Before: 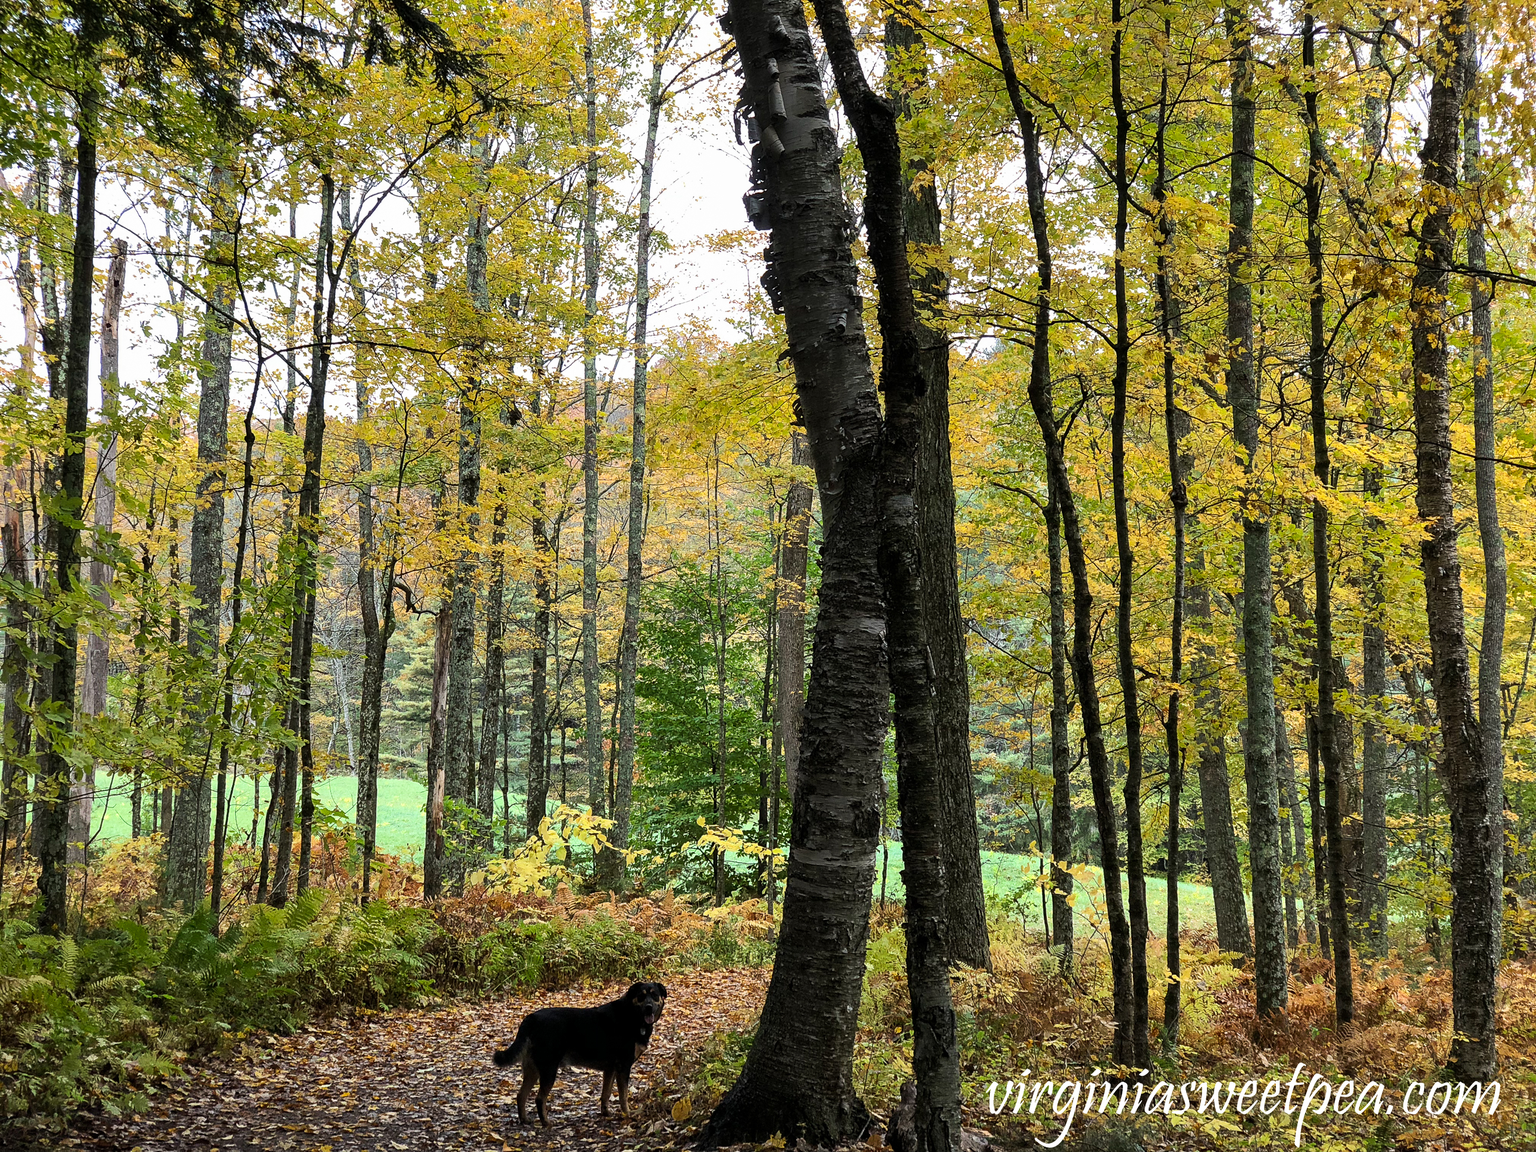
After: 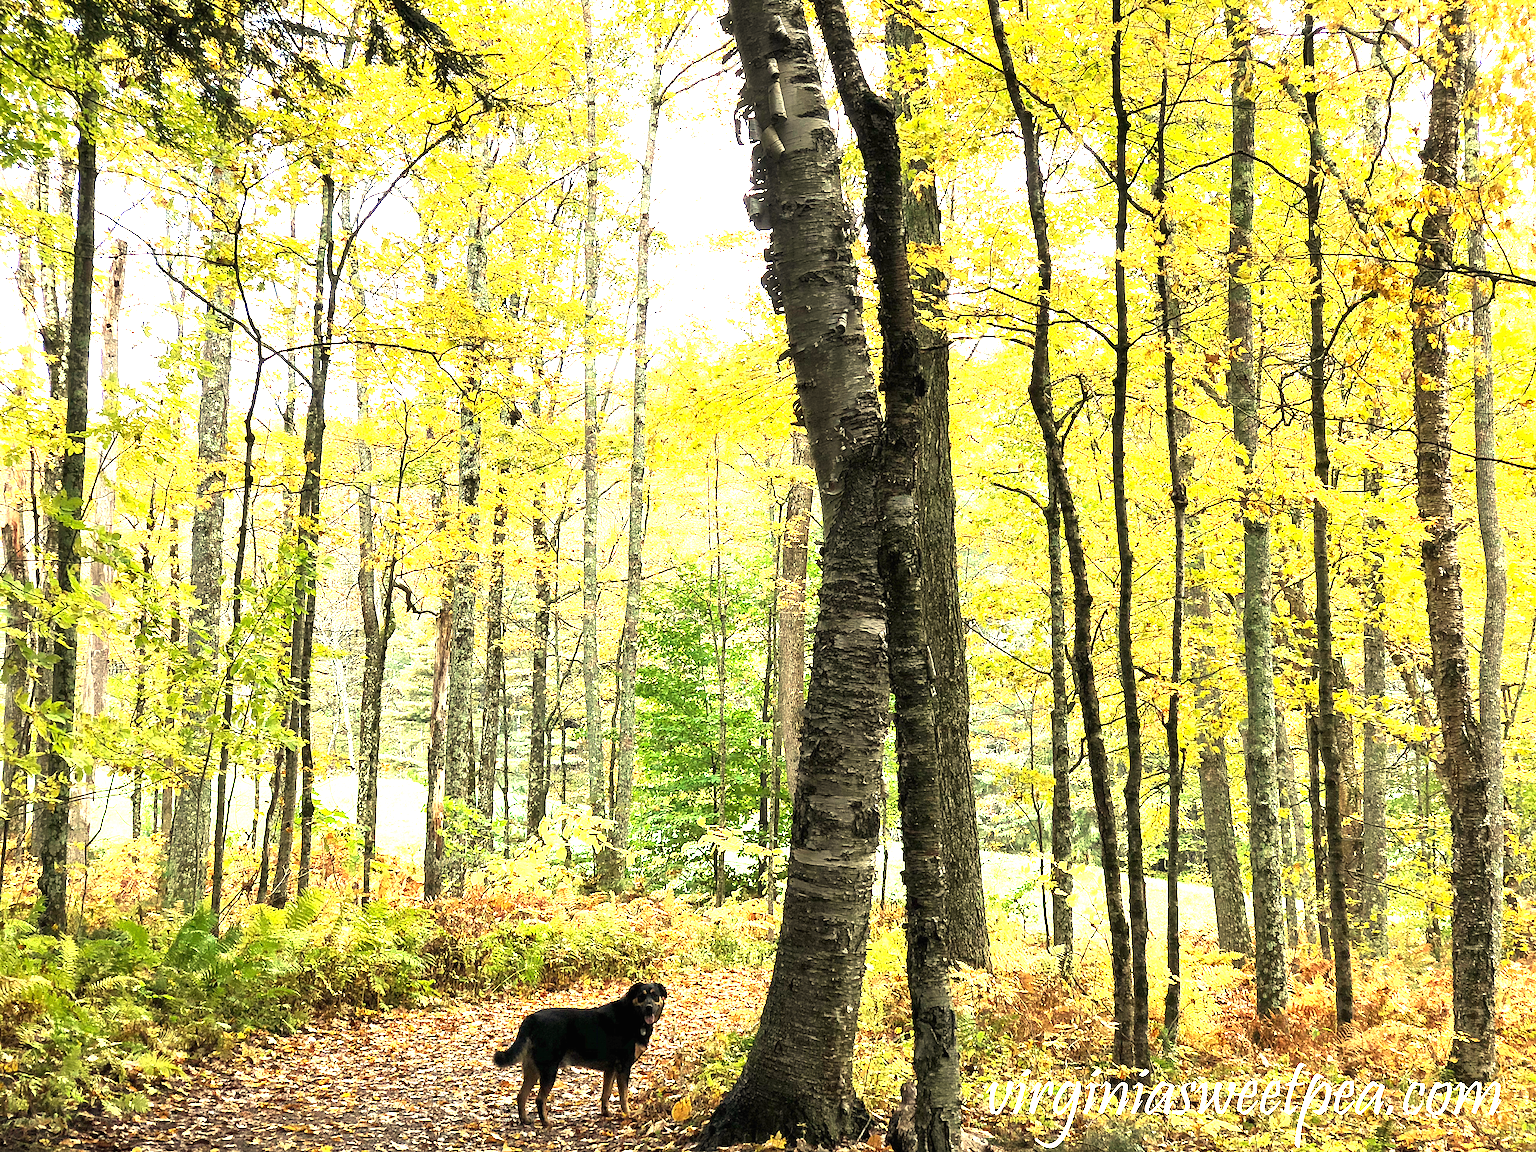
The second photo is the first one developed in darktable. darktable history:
white balance: red 1.08, blue 0.791
exposure: black level correction 0, exposure 2.088 EV, compensate exposure bias true, compensate highlight preservation false
